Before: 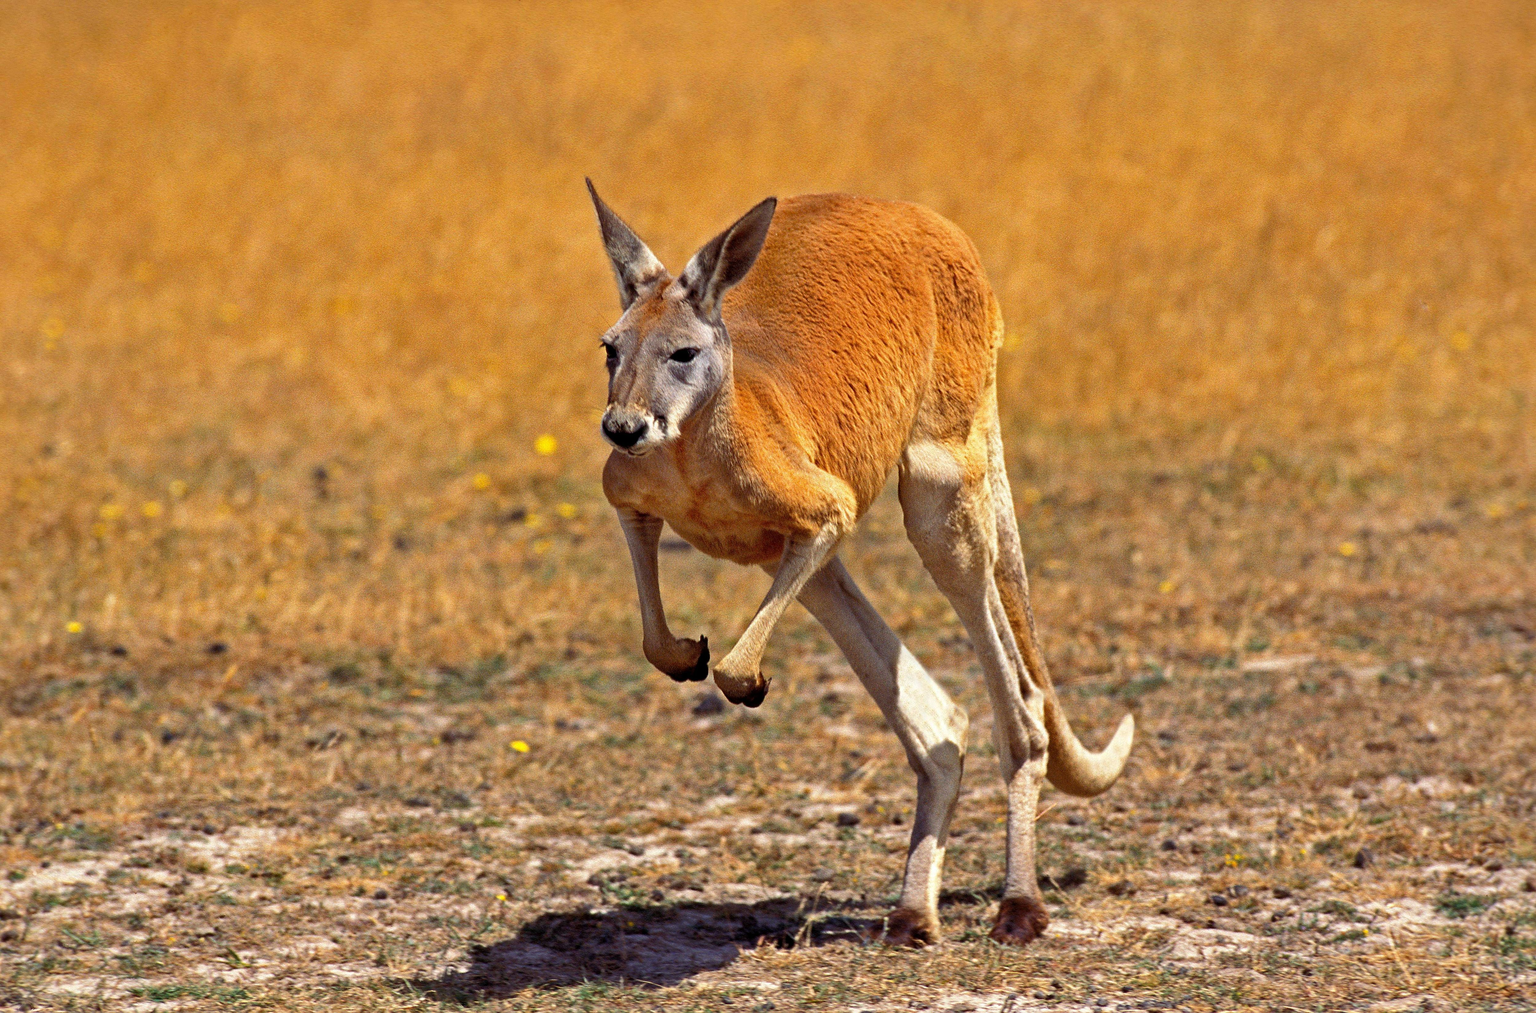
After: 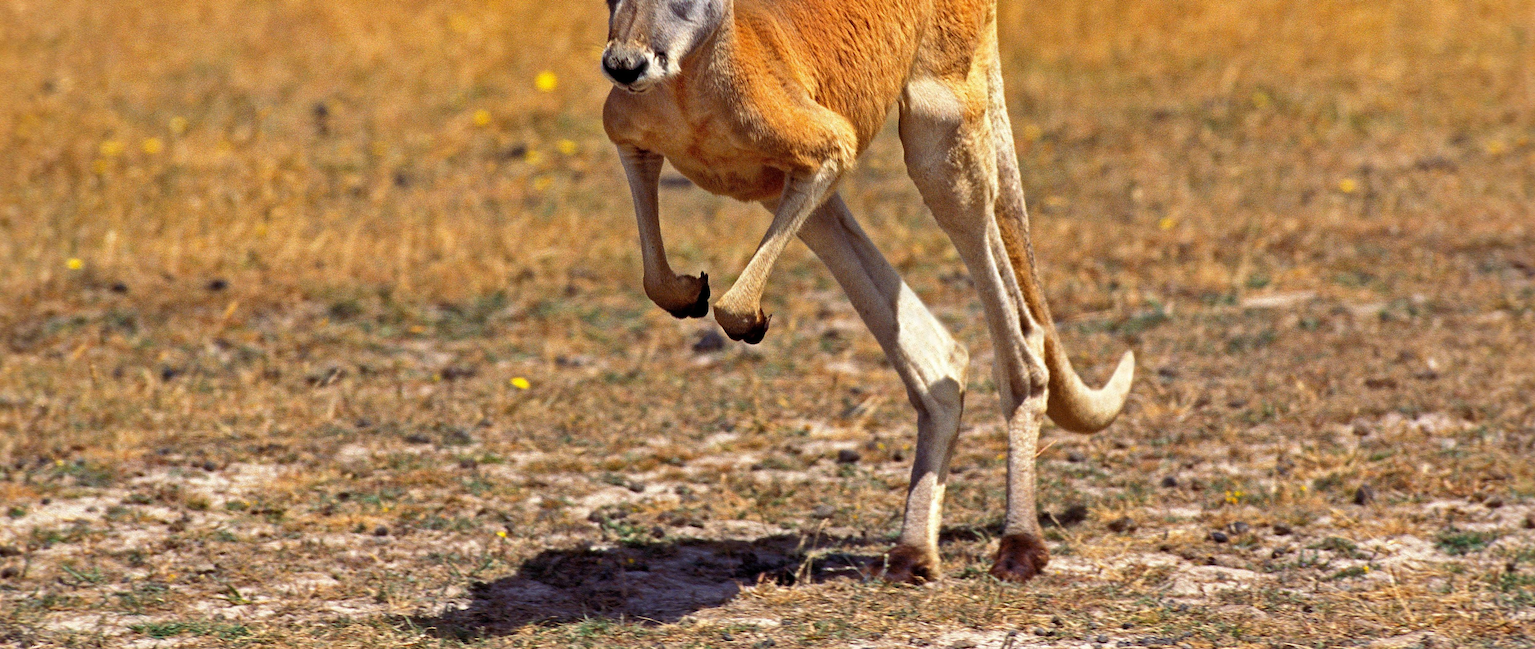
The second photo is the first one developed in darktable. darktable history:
crop and rotate: top 35.929%
